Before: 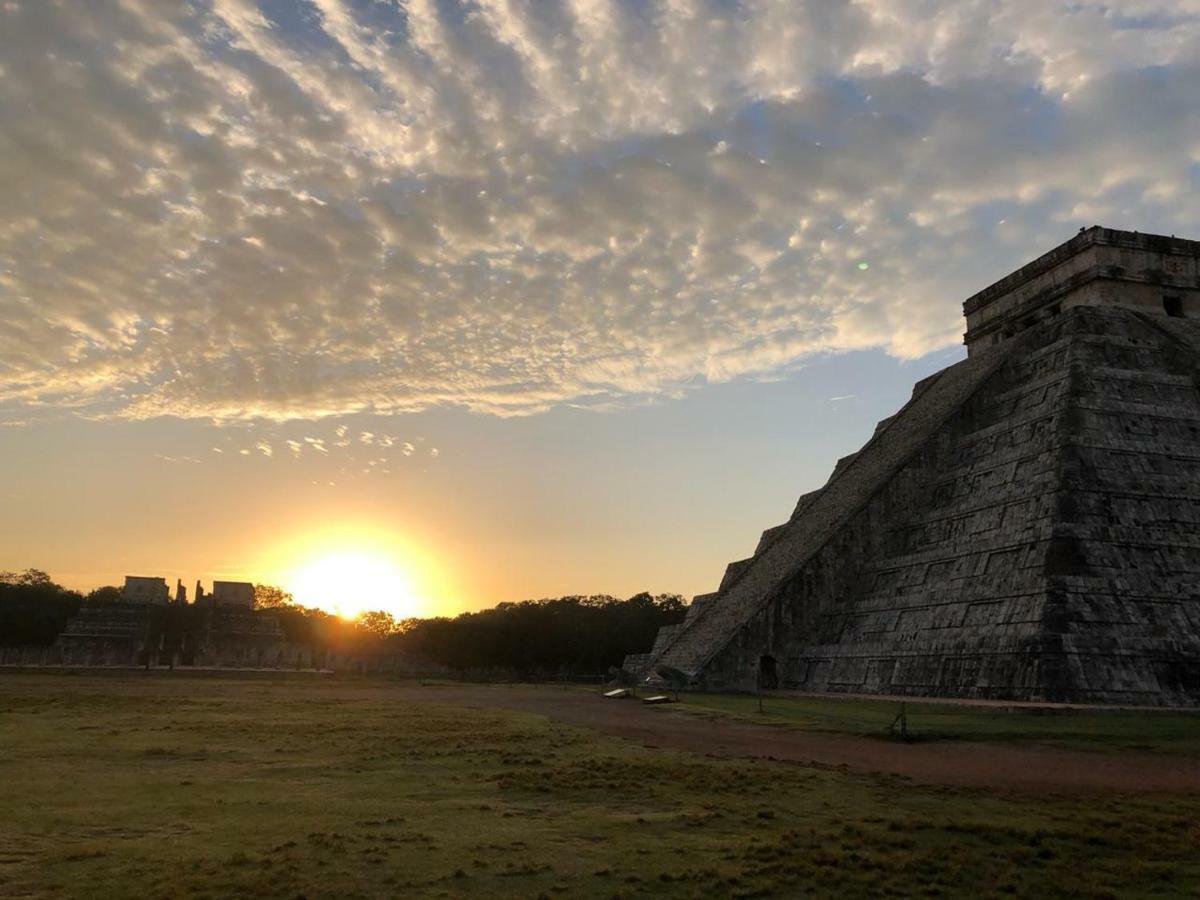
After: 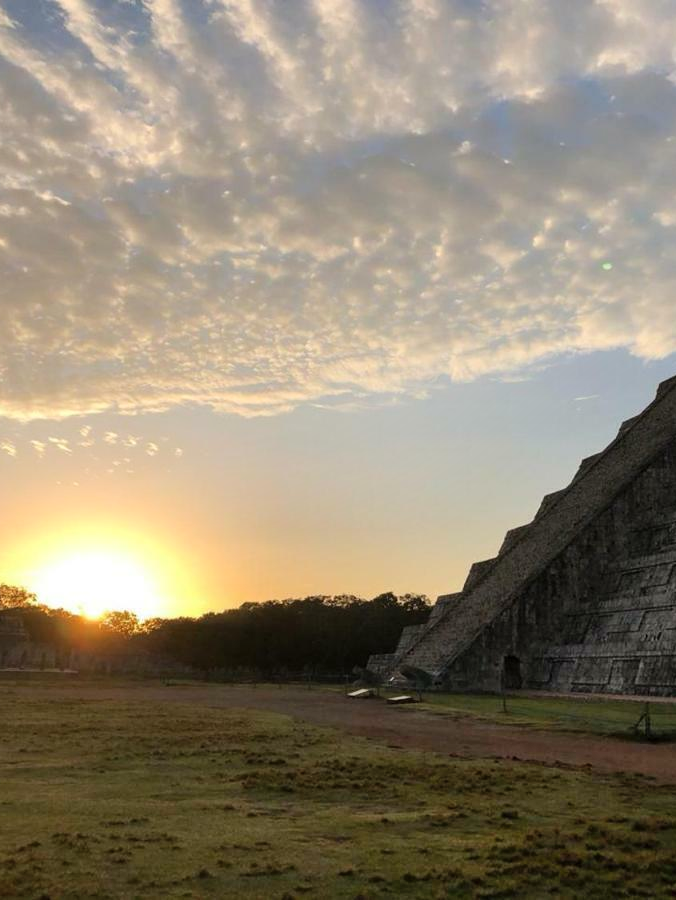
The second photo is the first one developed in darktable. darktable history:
crop: left 21.387%, right 22.272%
shadows and highlights: highlights 68.86, soften with gaussian
